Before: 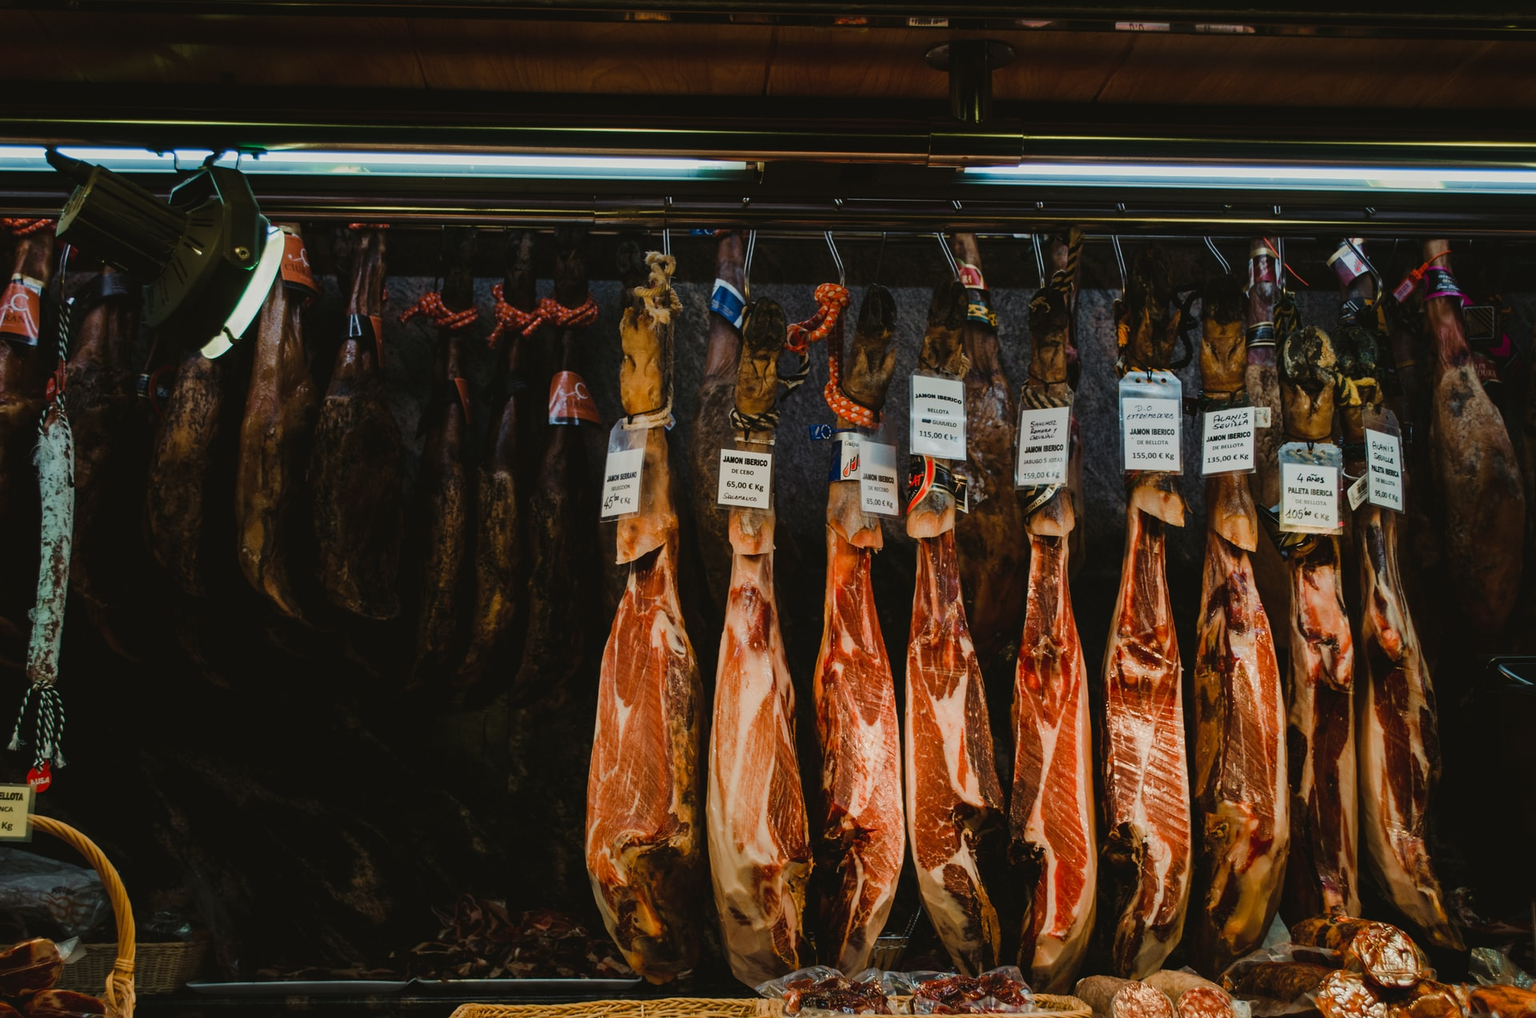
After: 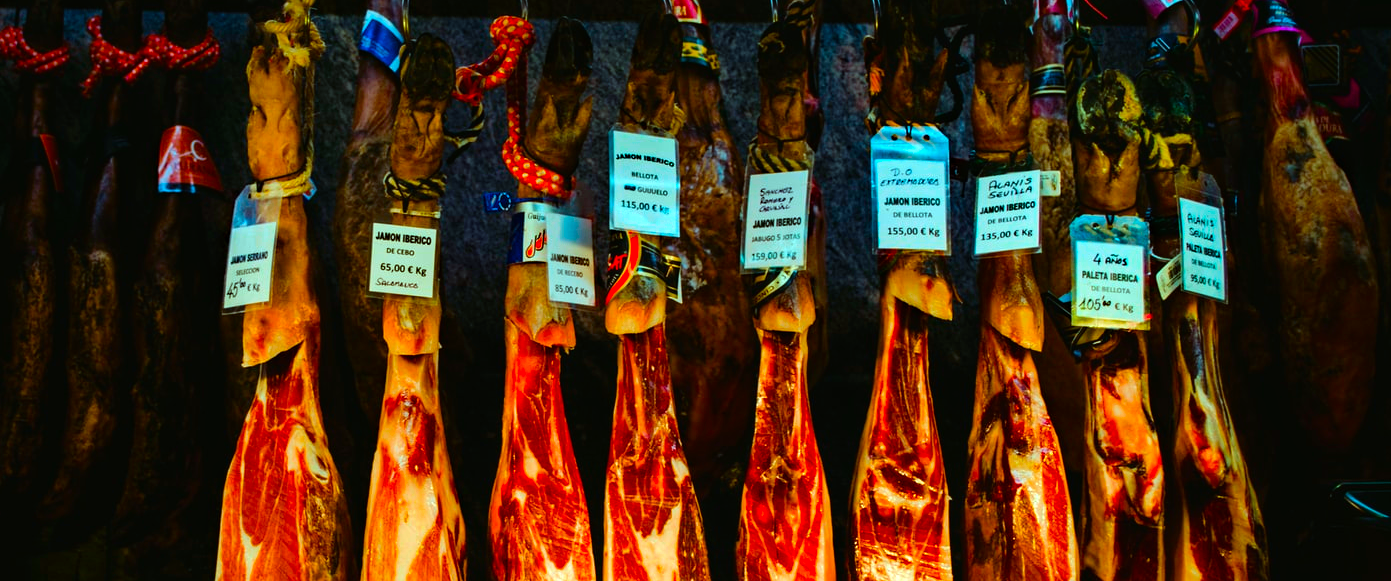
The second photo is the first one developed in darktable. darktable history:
color calibration: illuminant custom, x 0.368, y 0.373, temperature 4335.73 K
color correction: highlights a* -10.89, highlights b* 9.93, saturation 1.71
color balance rgb: perceptual saturation grading › global saturation 24.883%, global vibrance 30.168%, contrast 10.366%
haze removal: strength 0.291, distance 0.253, compatibility mode true, adaptive false
crop and rotate: left 27.546%, top 26.669%, bottom 27.631%
tone equalizer: -8 EV -0.406 EV, -7 EV -0.376 EV, -6 EV -0.356 EV, -5 EV -0.259 EV, -3 EV 0.224 EV, -2 EV 0.347 EV, -1 EV 0.407 EV, +0 EV 0.407 EV
